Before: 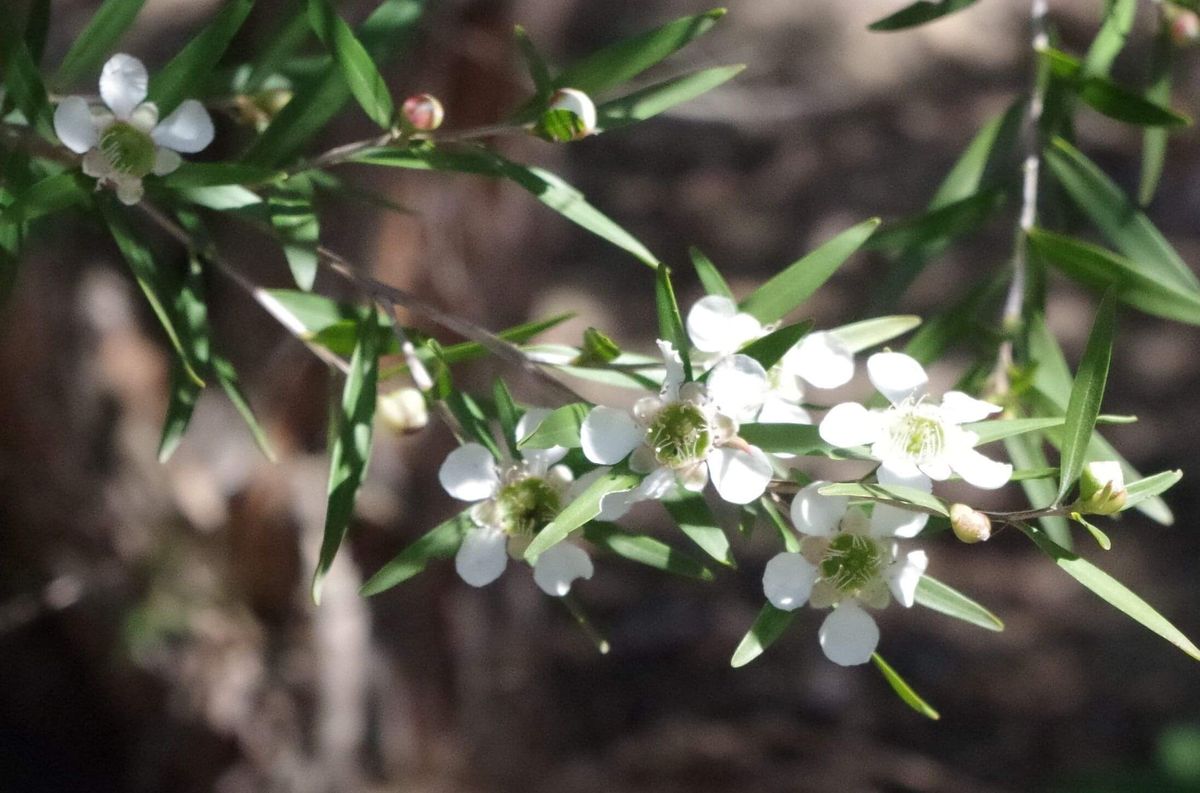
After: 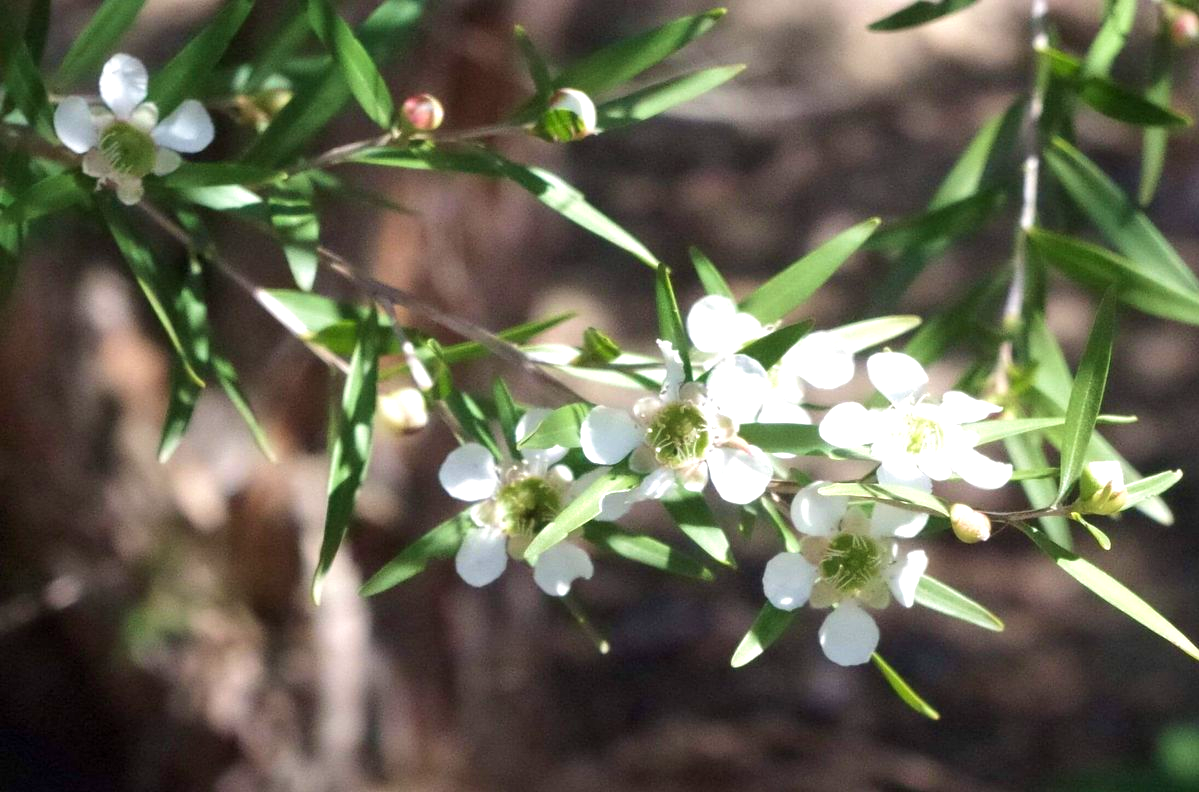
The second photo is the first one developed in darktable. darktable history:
exposure: black level correction 0.001, exposure 0.5 EV, compensate exposure bias true, compensate highlight preservation false
velvia: on, module defaults
